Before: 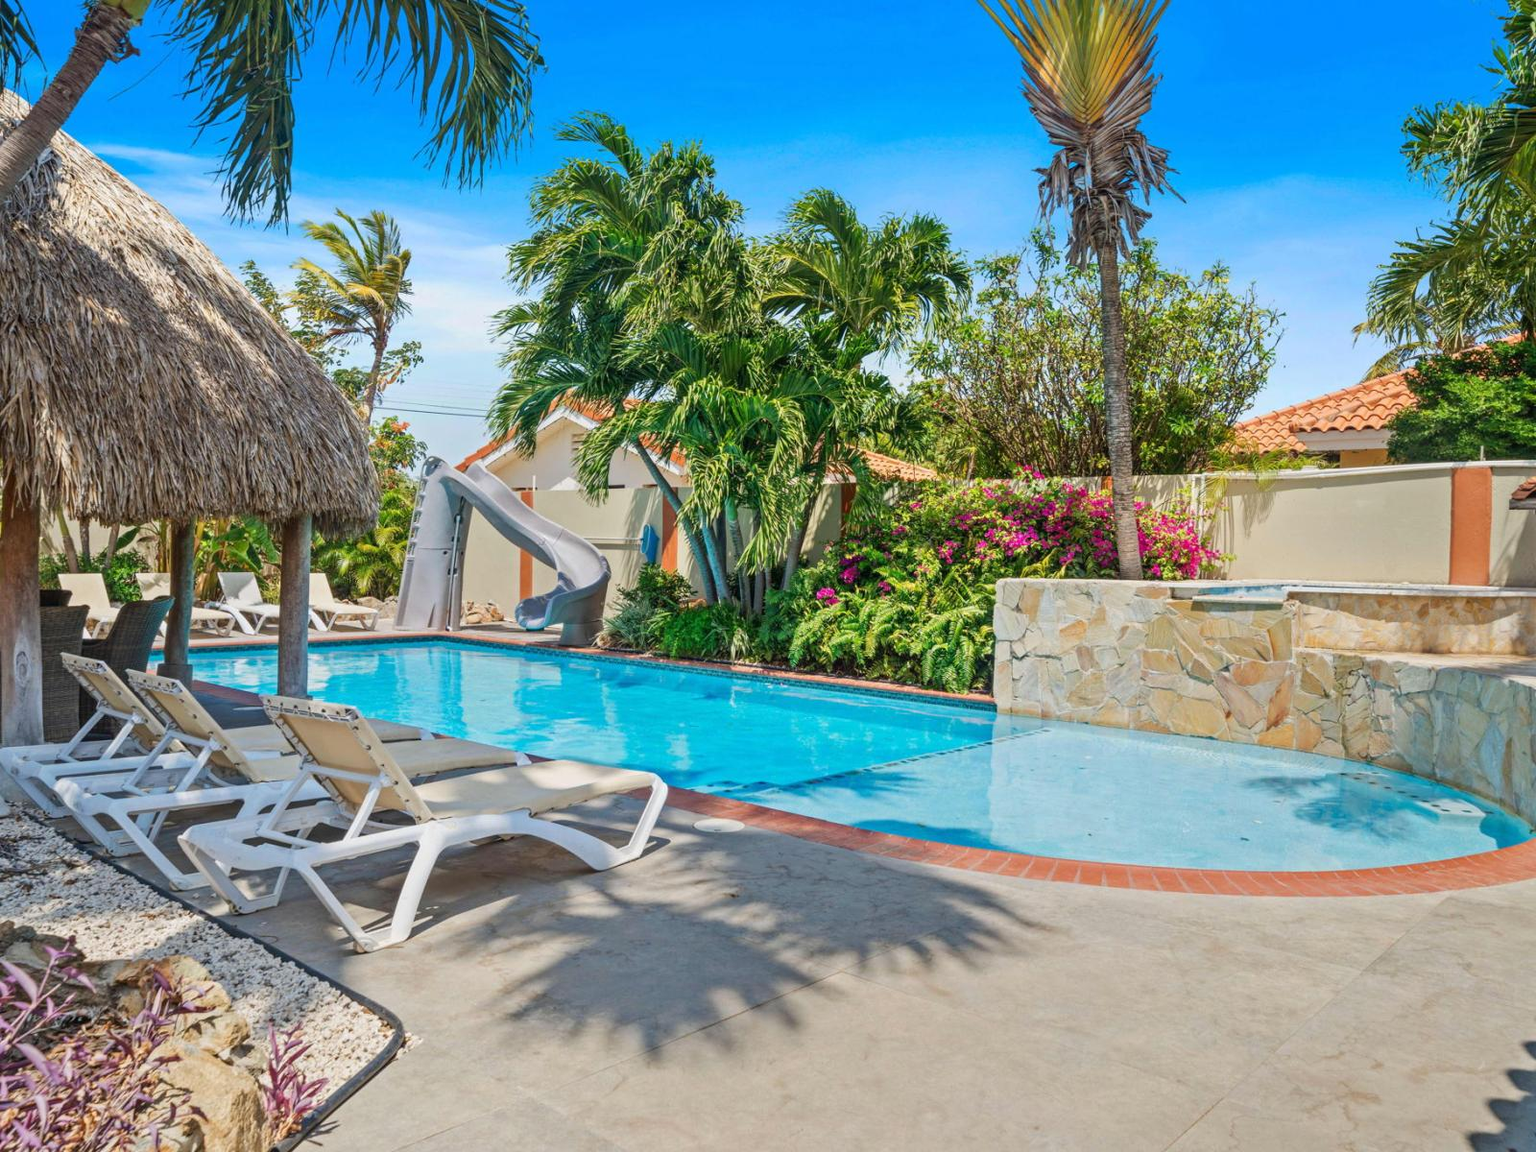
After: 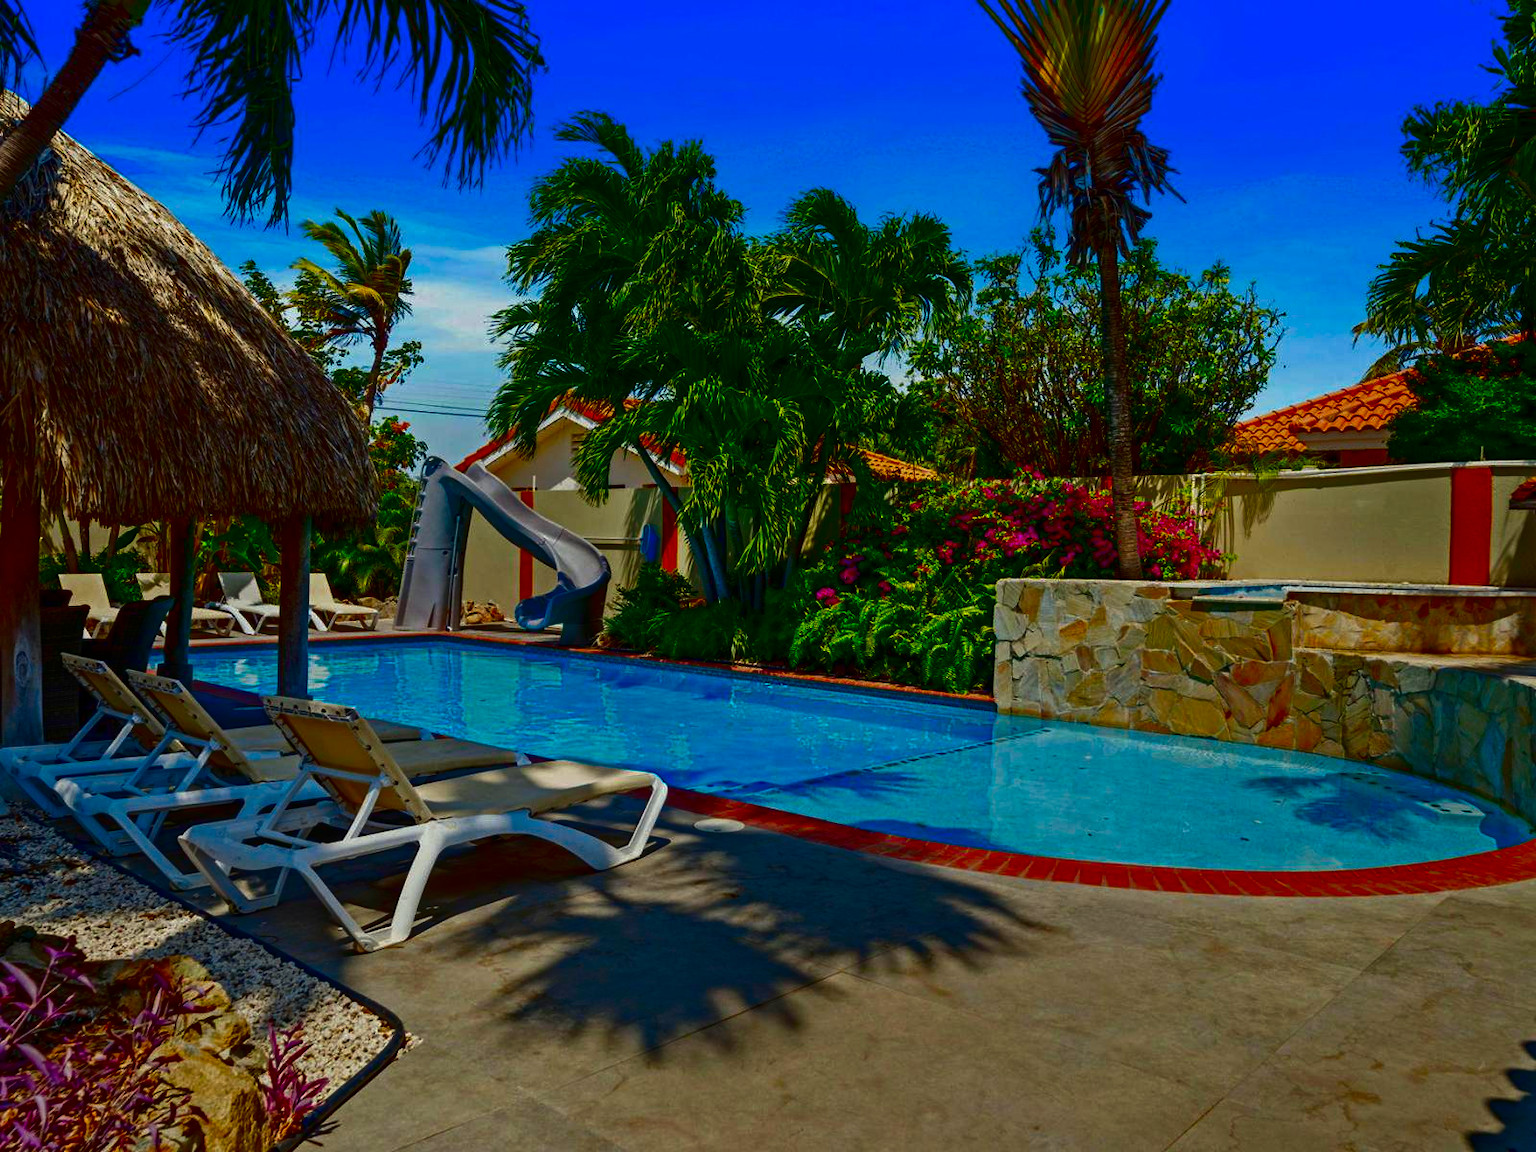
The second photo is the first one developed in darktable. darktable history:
color correction: highlights a* -4.28, highlights b* 6.53
contrast brightness saturation: brightness -1, saturation 1
rotate and perspective: crop left 0, crop top 0
